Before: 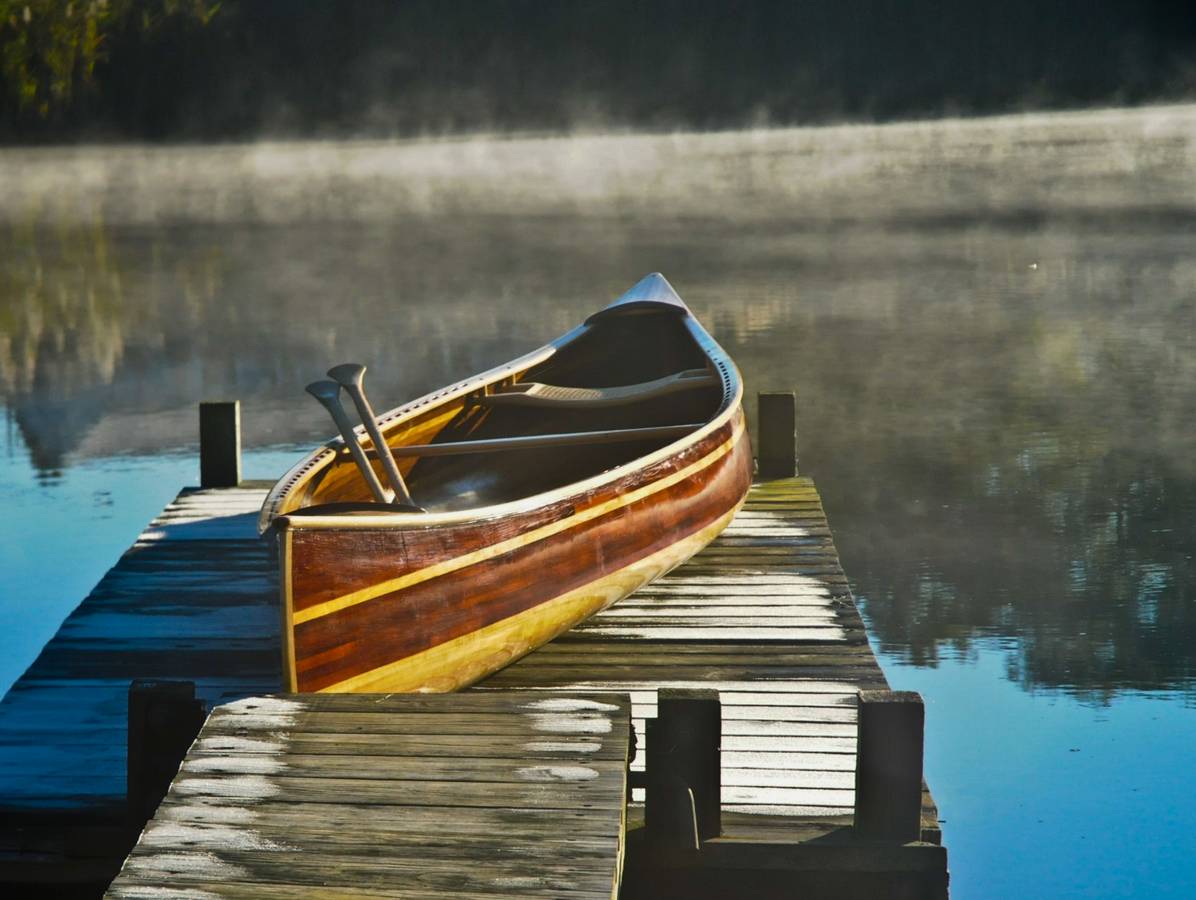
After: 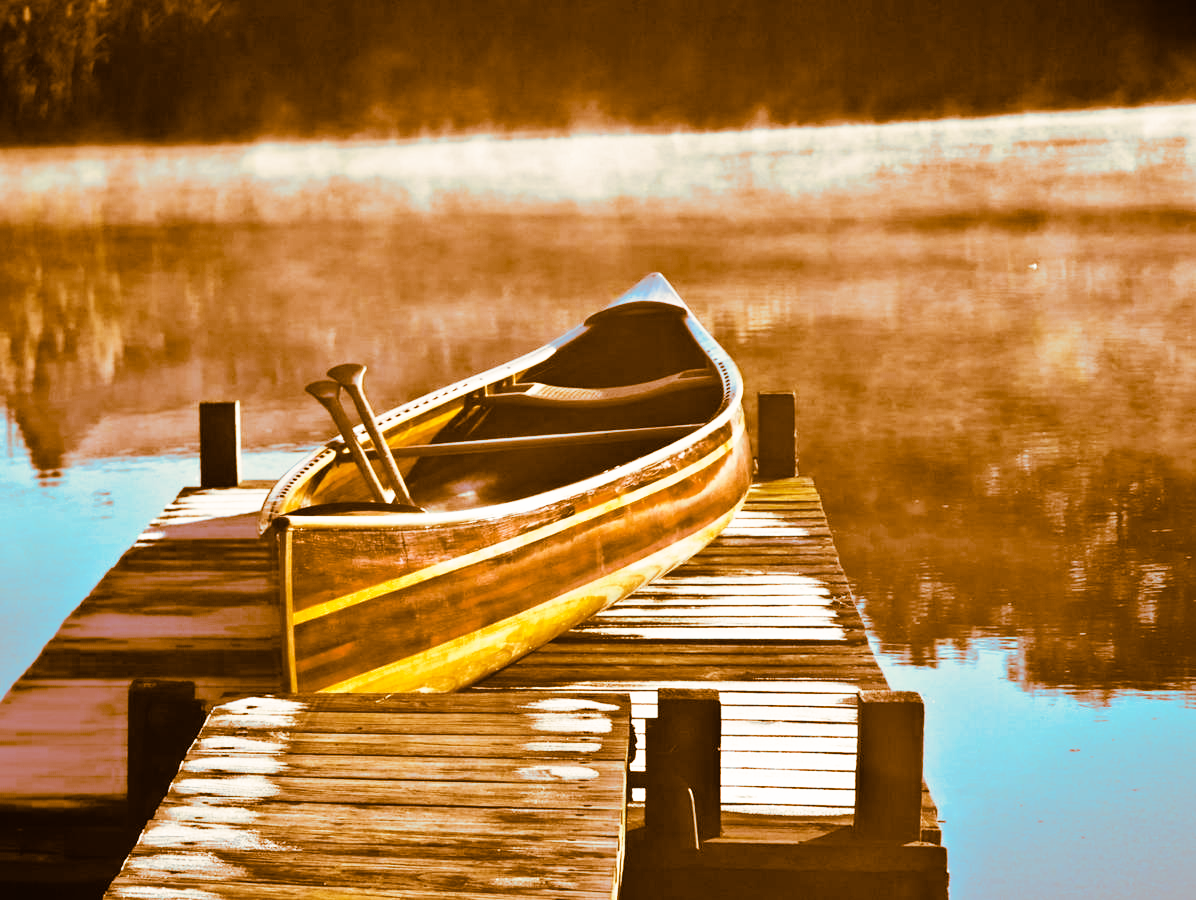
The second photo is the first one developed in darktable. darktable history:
split-toning: shadows › hue 26°, shadows › saturation 0.92, highlights › hue 40°, highlights › saturation 0.92, balance -63, compress 0%
shadows and highlights: on, module defaults
white balance: red 0.982, blue 1.018
base curve: curves: ch0 [(0, 0) (0.007, 0.004) (0.027, 0.03) (0.046, 0.07) (0.207, 0.54) (0.442, 0.872) (0.673, 0.972) (1, 1)], preserve colors none
